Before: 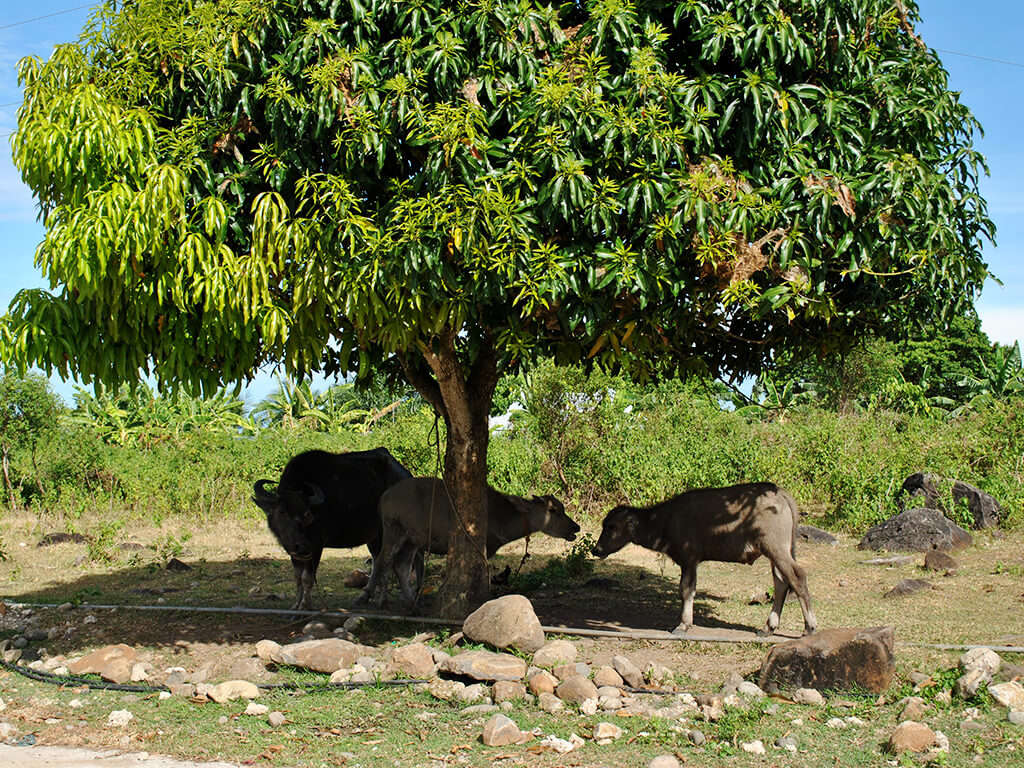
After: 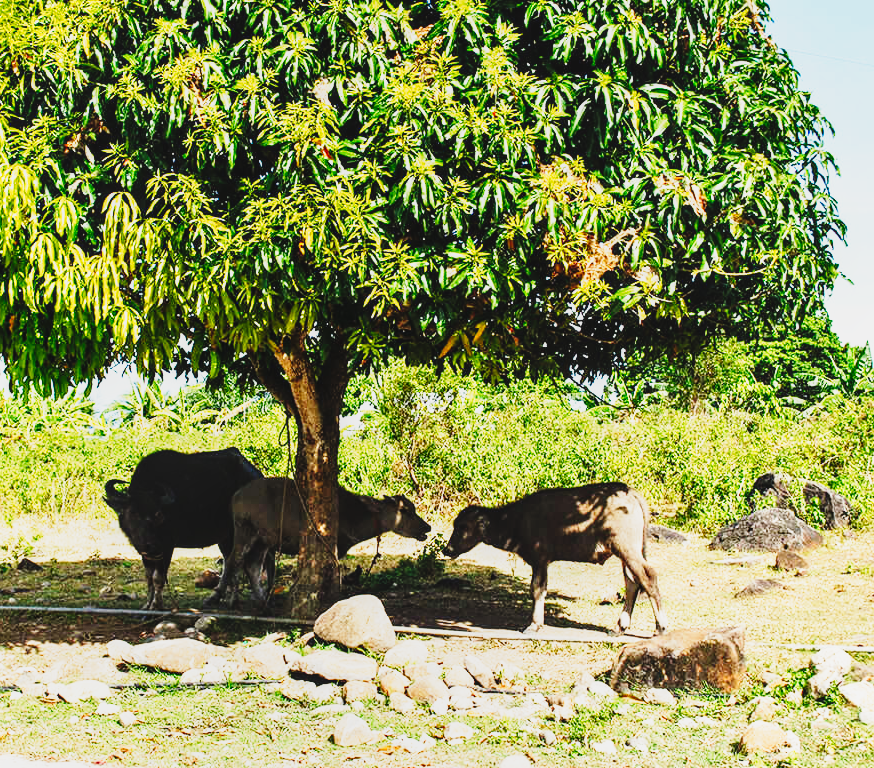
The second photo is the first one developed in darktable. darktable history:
base curve: curves: ch0 [(0, 0) (0.026, 0.03) (0.109, 0.232) (0.351, 0.748) (0.669, 0.968) (1, 1)], preserve colors none
local contrast: detail 110%
tone curve: curves: ch0 [(0, 0) (0.051, 0.03) (0.096, 0.071) (0.243, 0.246) (0.461, 0.515) (0.605, 0.692) (0.761, 0.85) (0.881, 0.933) (1, 0.984)]; ch1 [(0, 0) (0.1, 0.038) (0.318, 0.243) (0.431, 0.384) (0.488, 0.475) (0.499, 0.499) (0.534, 0.546) (0.567, 0.592) (0.601, 0.632) (0.734, 0.809) (1, 1)]; ch2 [(0, 0) (0.297, 0.257) (0.414, 0.379) (0.453, 0.45) (0.479, 0.483) (0.504, 0.499) (0.52, 0.519) (0.541, 0.554) (0.614, 0.652) (0.817, 0.874) (1, 1)], preserve colors none
crop and rotate: left 14.623%
